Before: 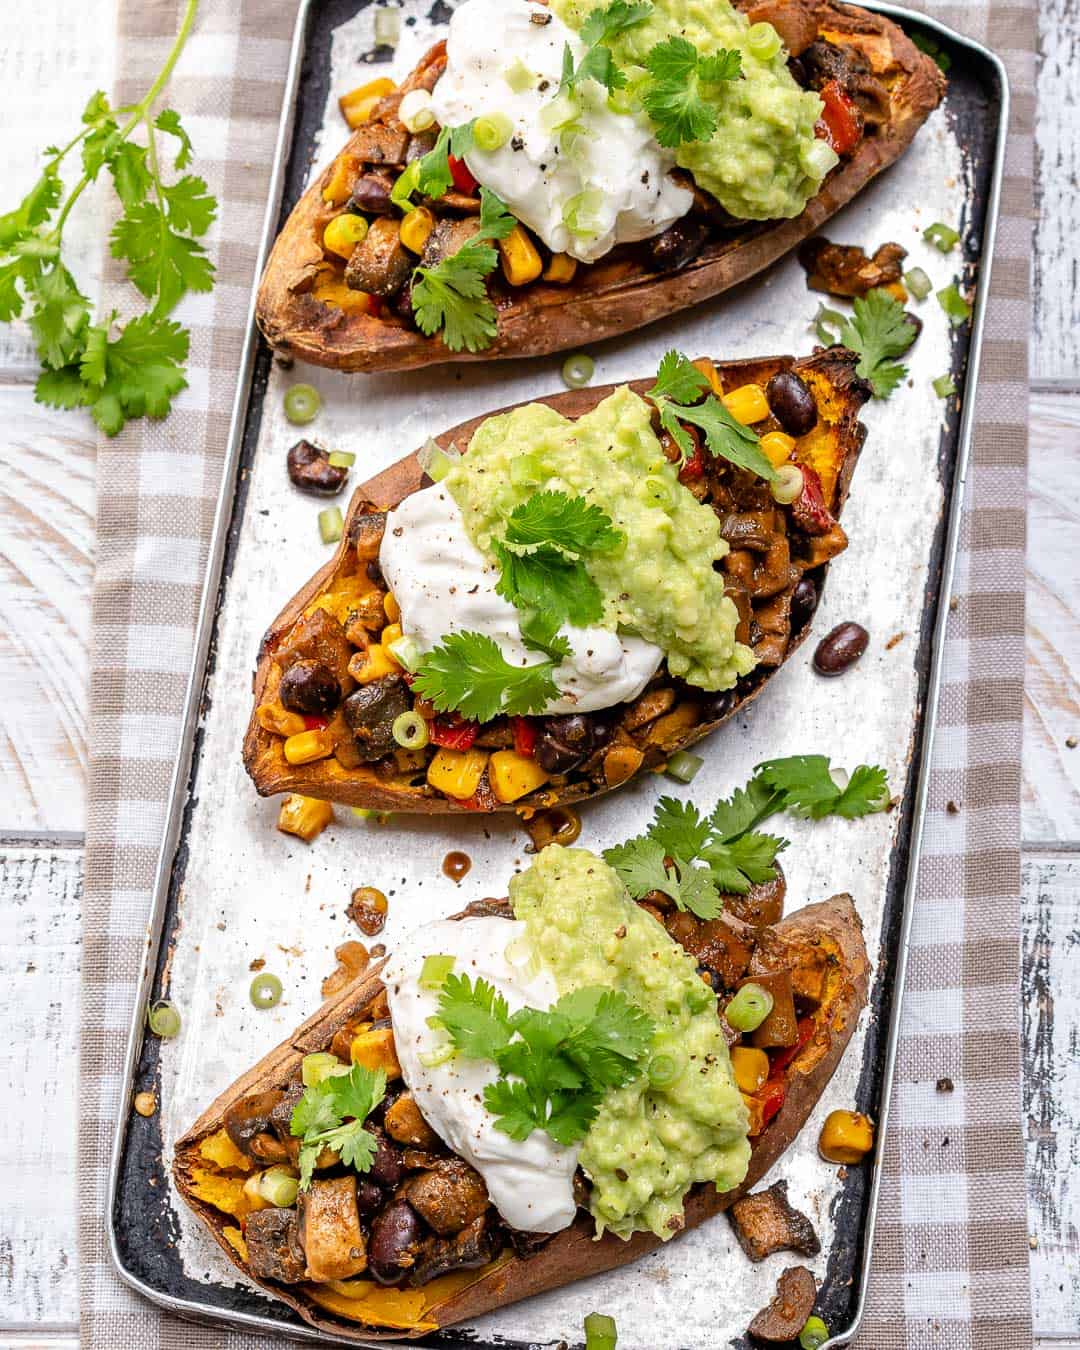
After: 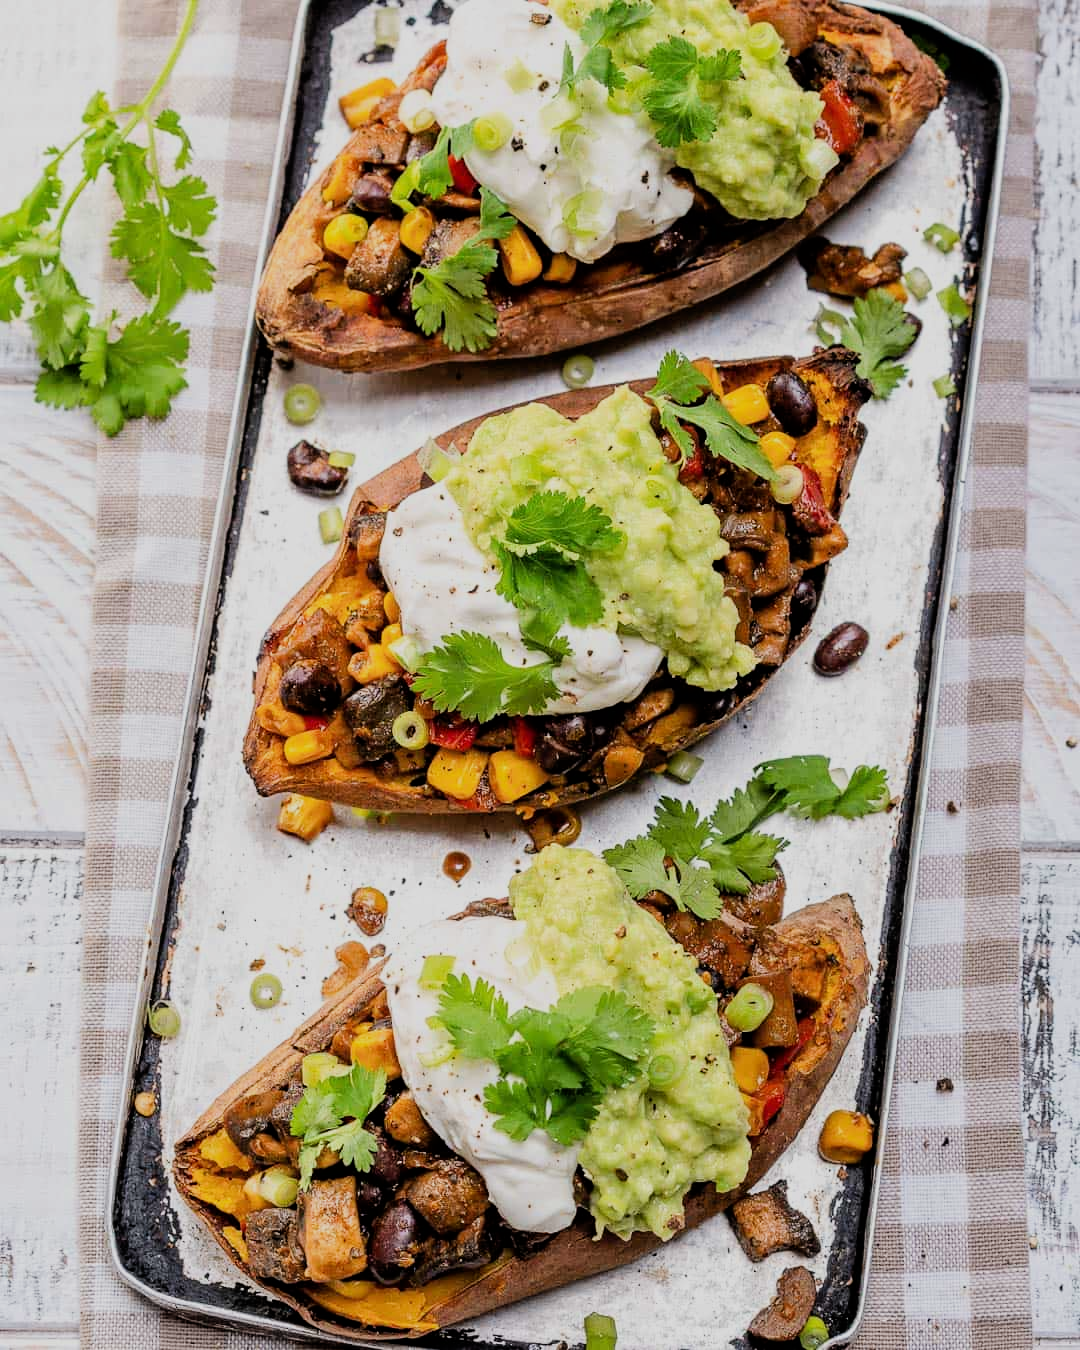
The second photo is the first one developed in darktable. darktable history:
white balance: red 1, blue 1
filmic rgb: black relative exposure -7.65 EV, white relative exposure 4.56 EV, hardness 3.61, contrast 1.106
